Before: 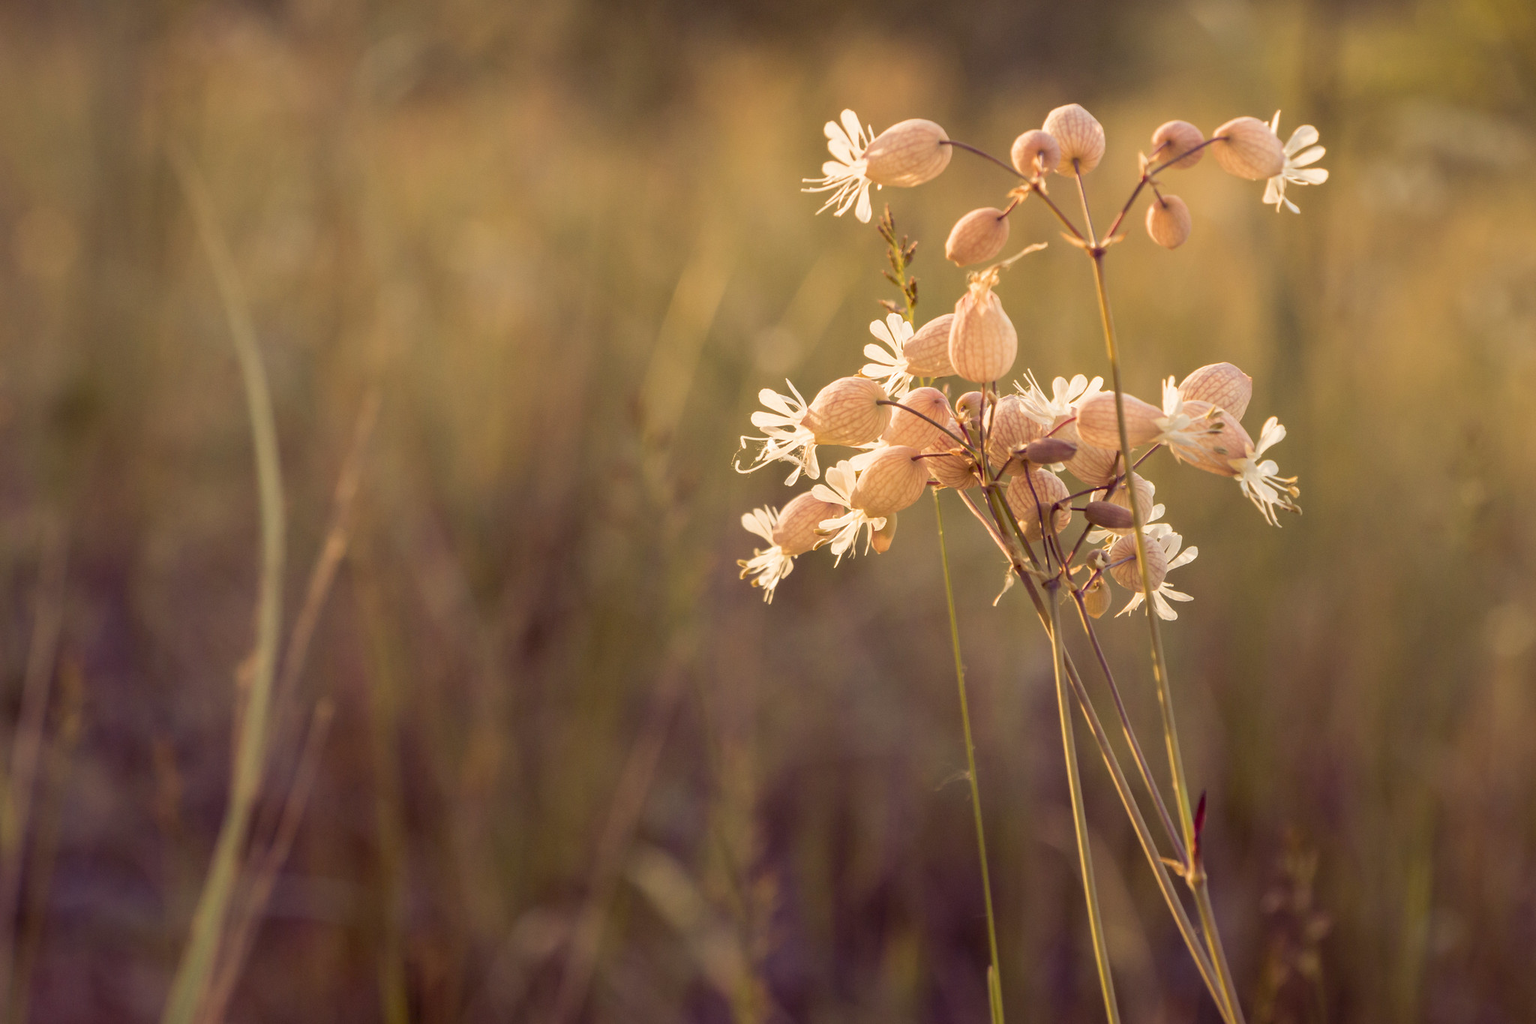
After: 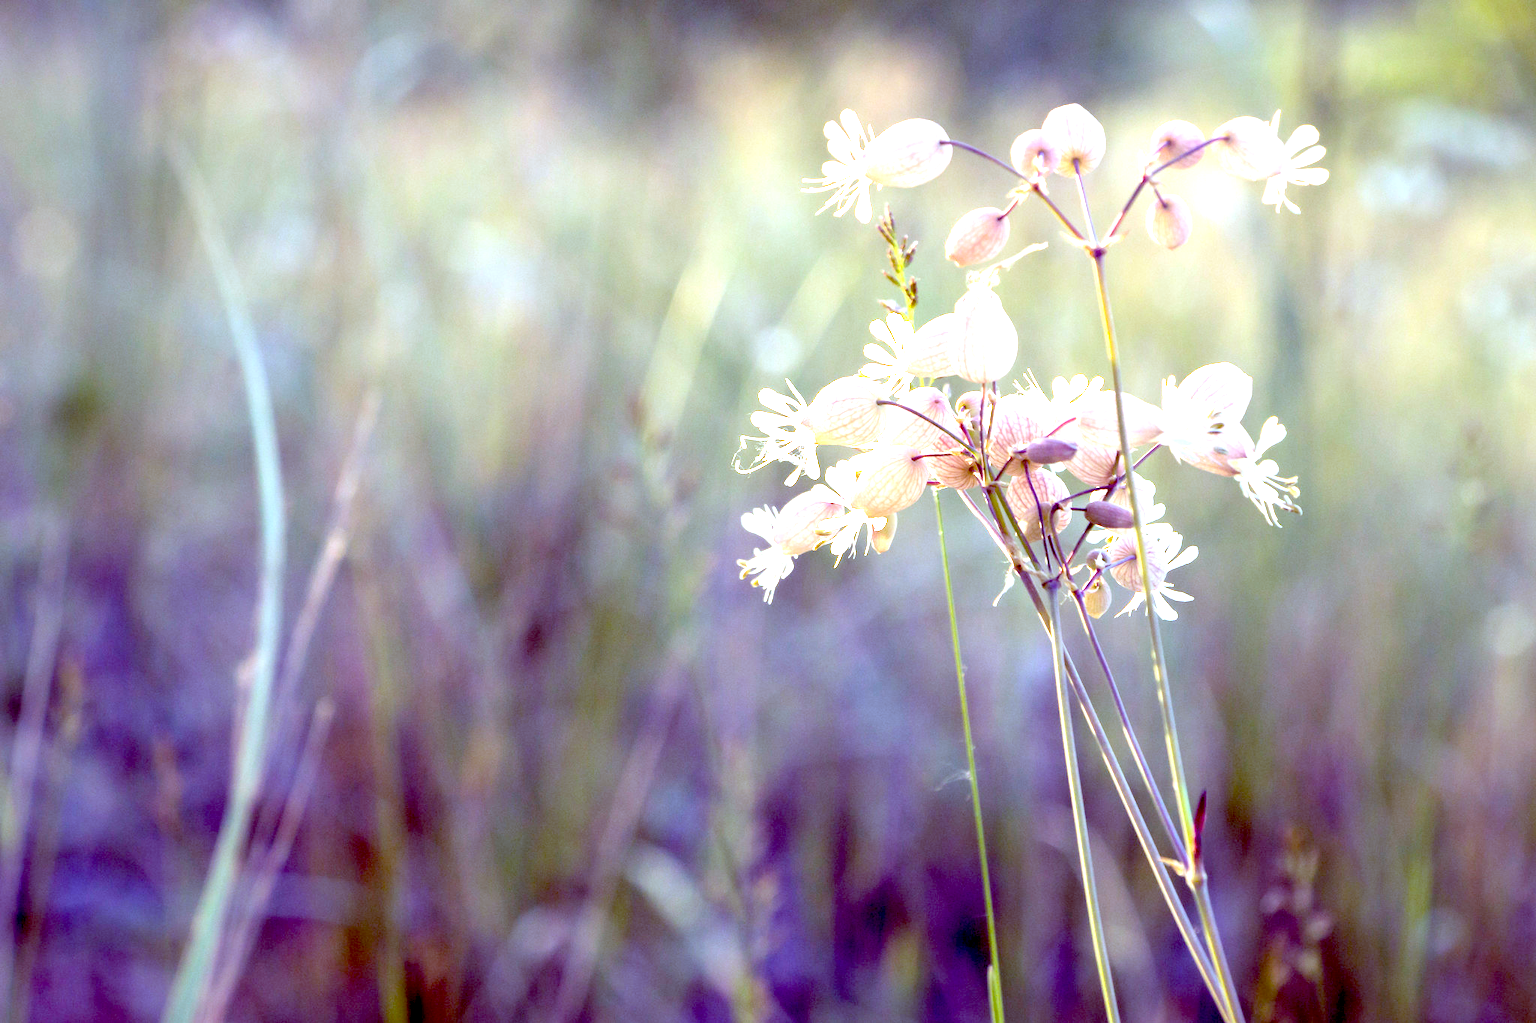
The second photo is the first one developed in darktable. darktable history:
white balance: red 0.766, blue 1.537
exposure: black level correction 0.016, exposure 1.774 EV, compensate highlight preservation false
